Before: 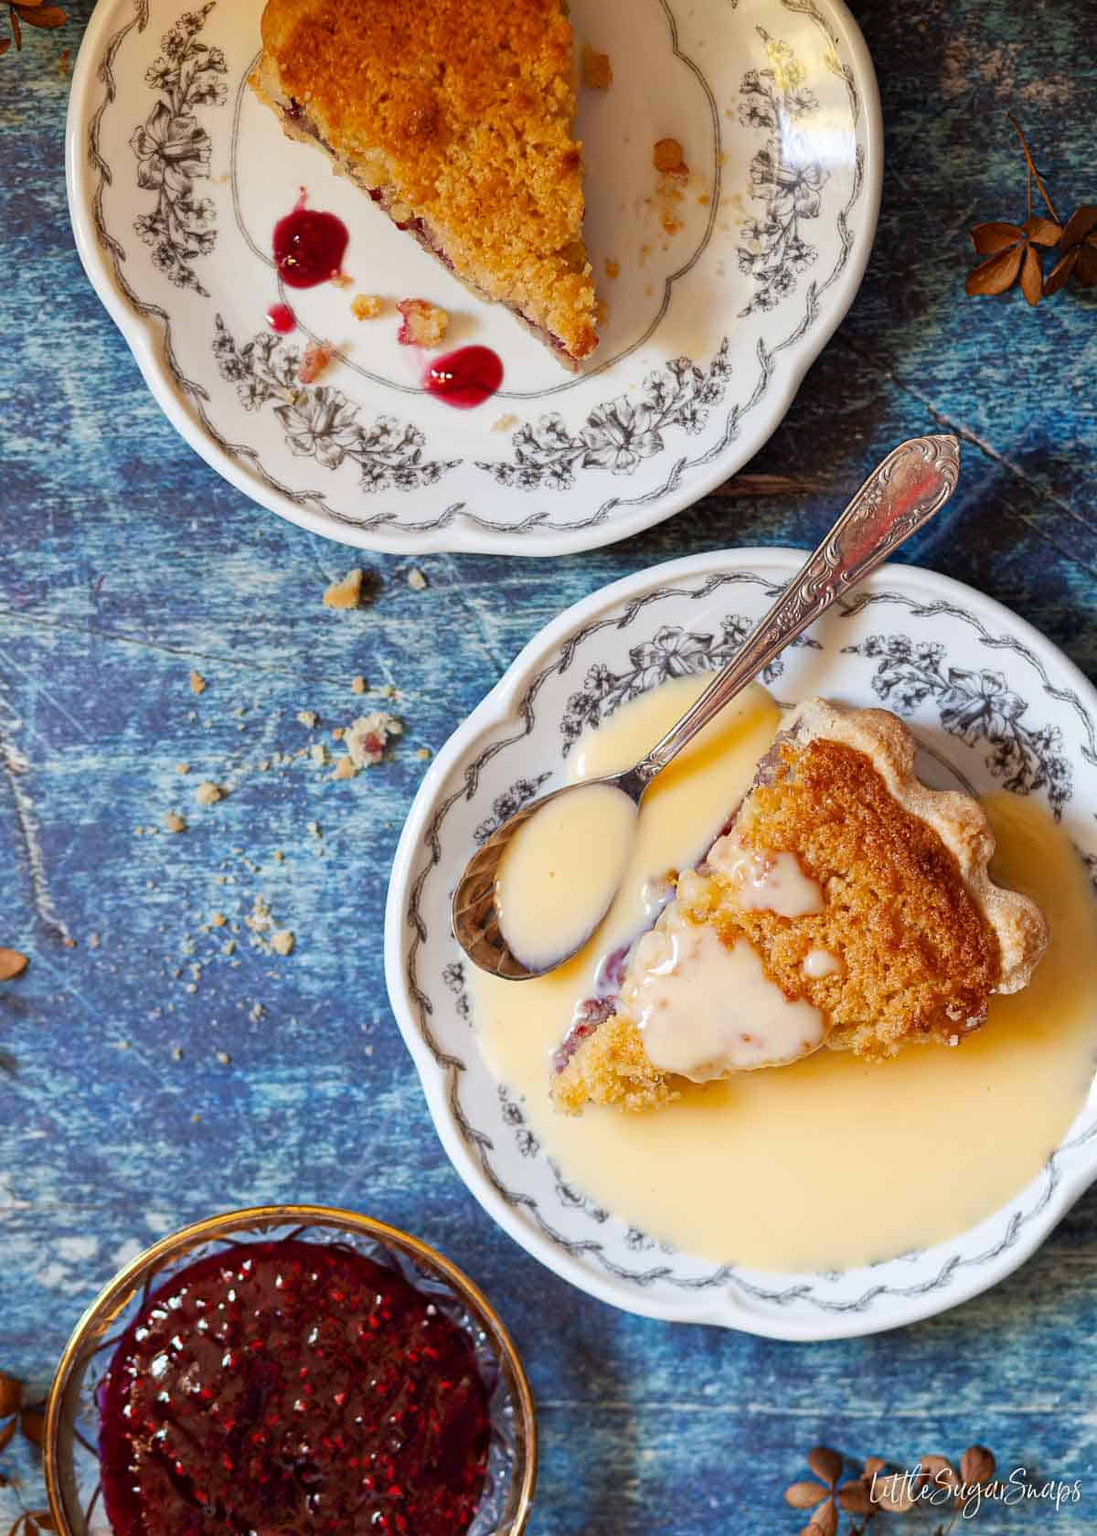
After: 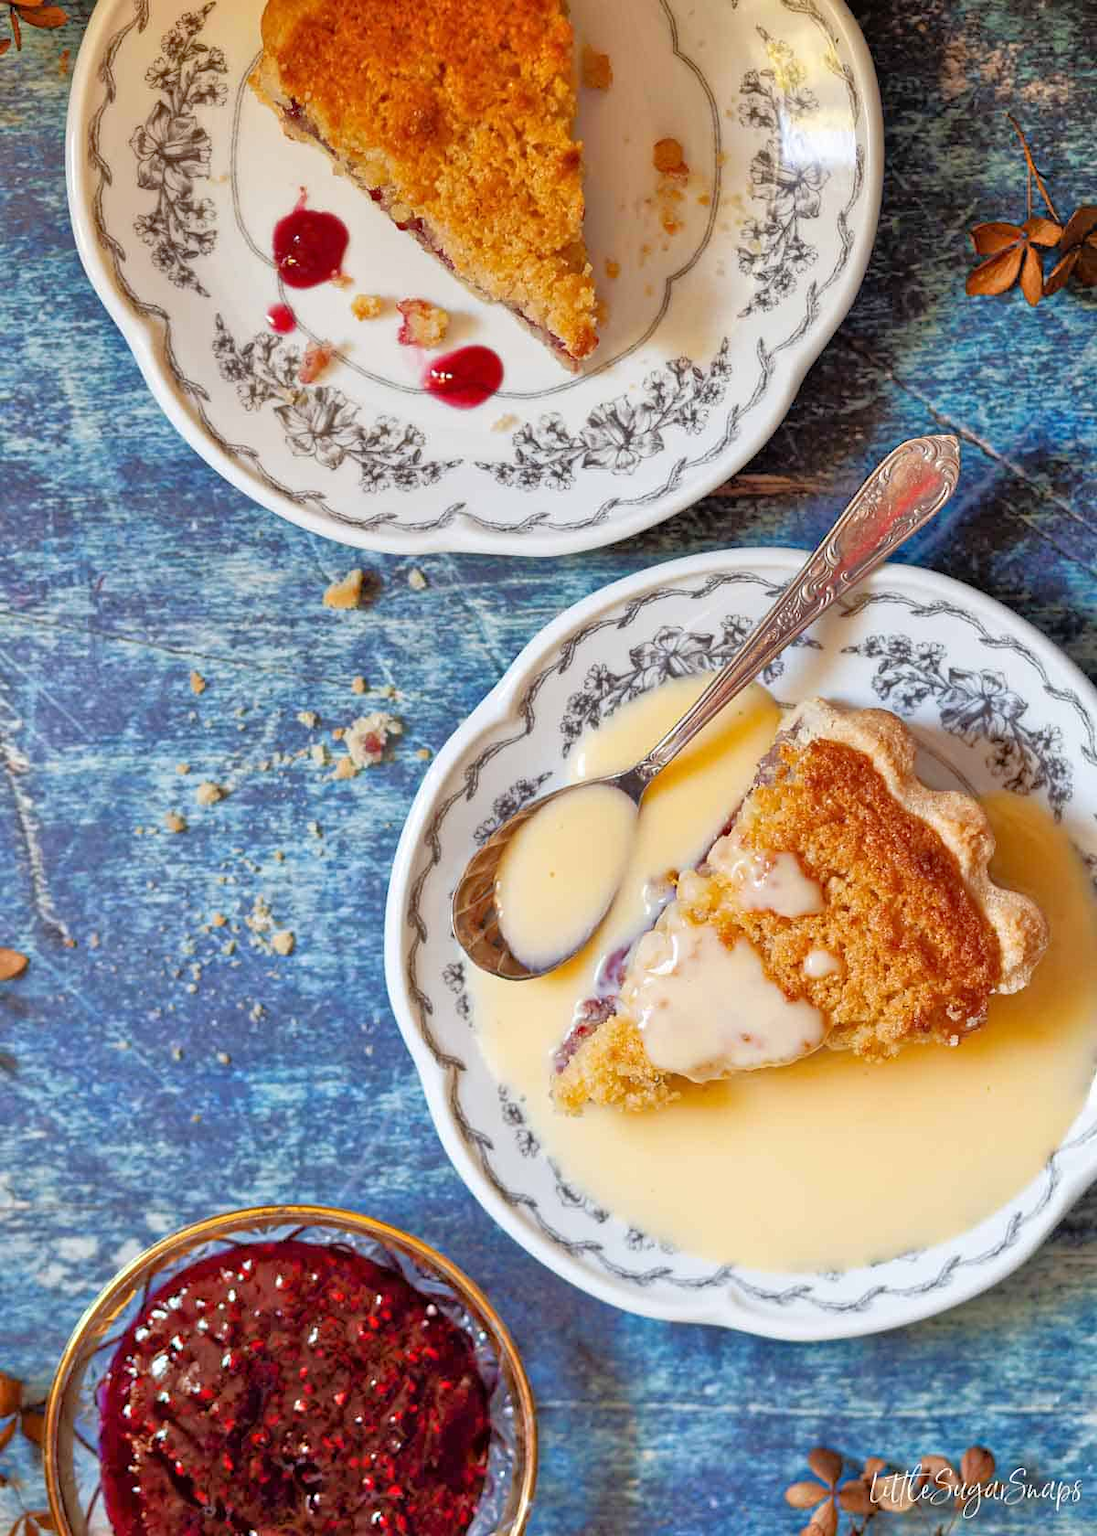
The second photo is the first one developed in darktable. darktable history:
tone equalizer: -7 EV 0.145 EV, -6 EV 0.63 EV, -5 EV 1.14 EV, -4 EV 1.32 EV, -3 EV 1.17 EV, -2 EV 0.6 EV, -1 EV 0.166 EV
